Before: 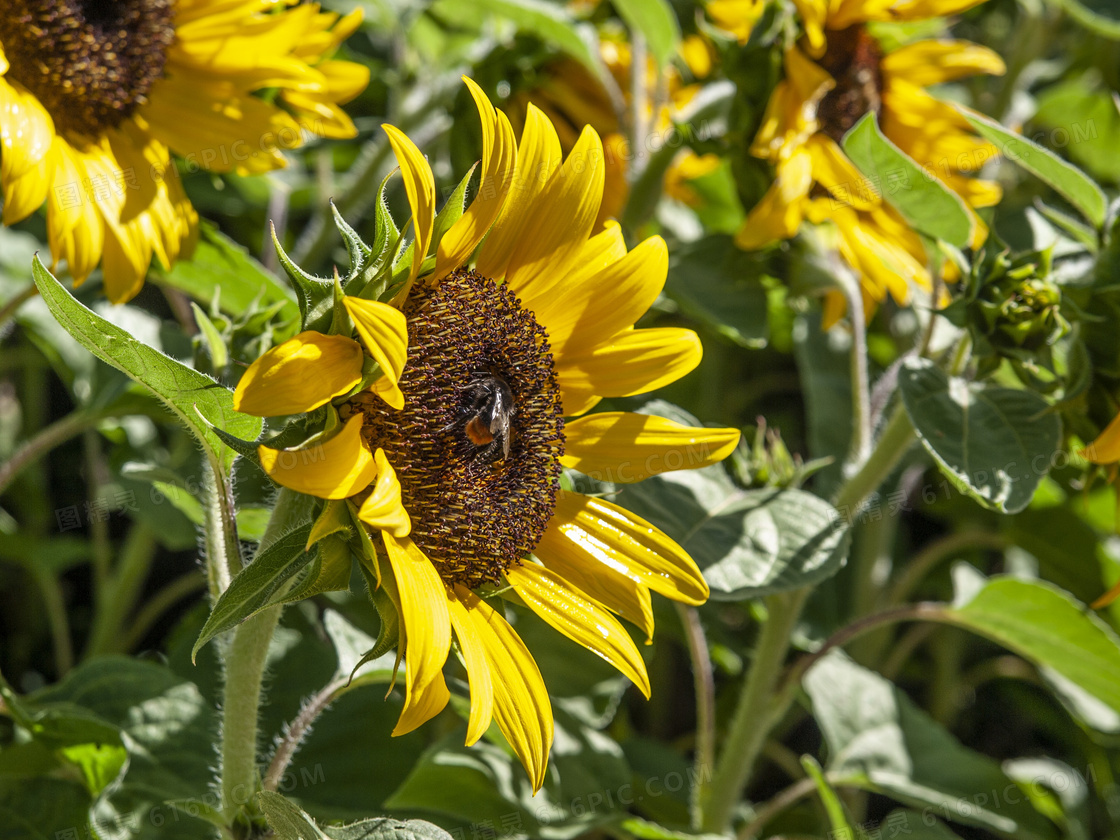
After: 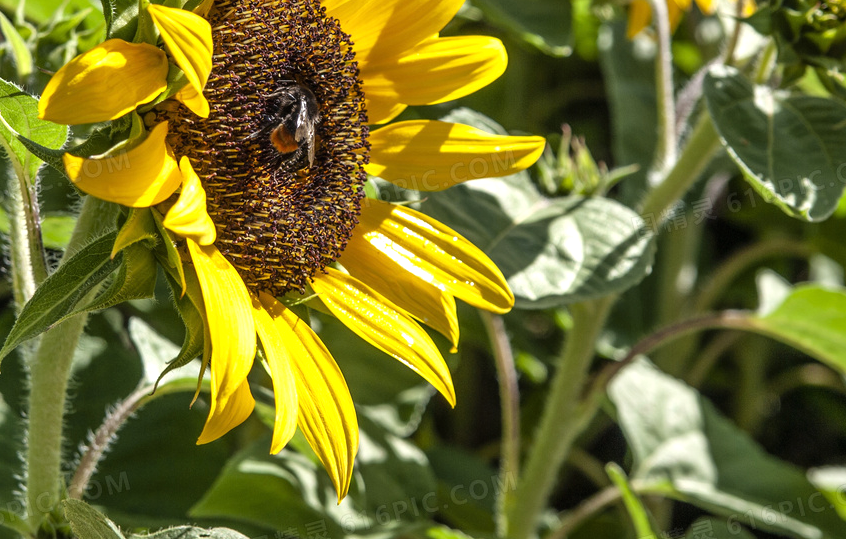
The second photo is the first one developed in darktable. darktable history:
crop and rotate: left 17.445%, top 34.804%, right 7.014%, bottom 0.916%
tone equalizer: -8 EV -0.4 EV, -7 EV -0.403 EV, -6 EV -0.354 EV, -5 EV -0.226 EV, -3 EV 0.234 EV, -2 EV 0.348 EV, -1 EV 0.363 EV, +0 EV 0.419 EV
